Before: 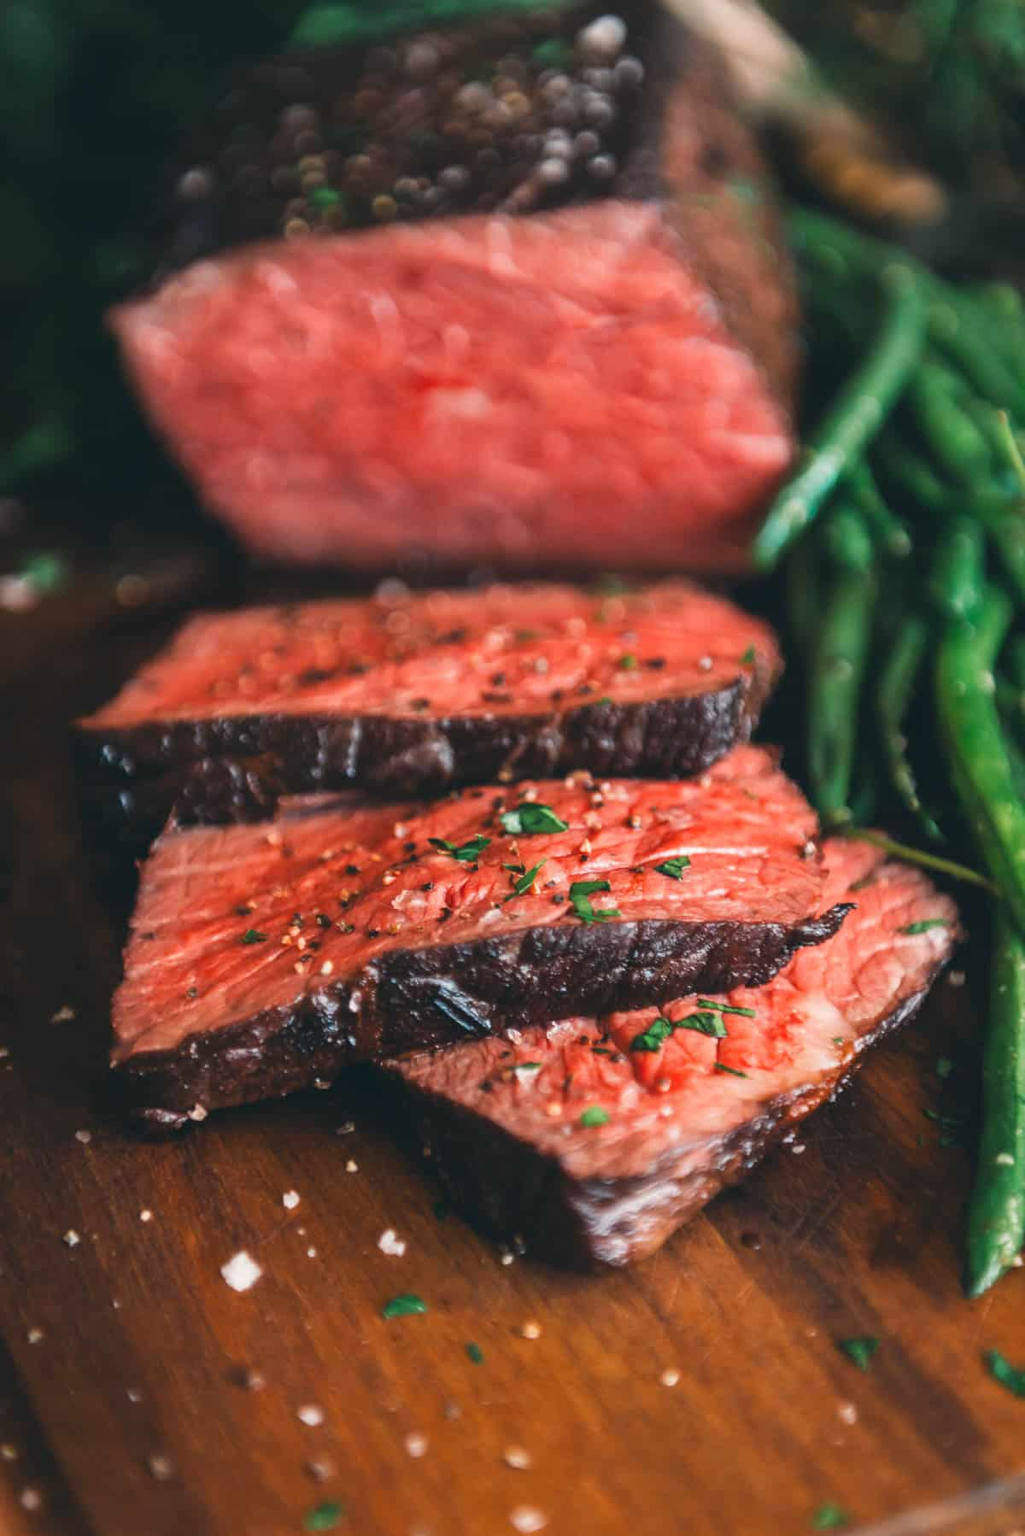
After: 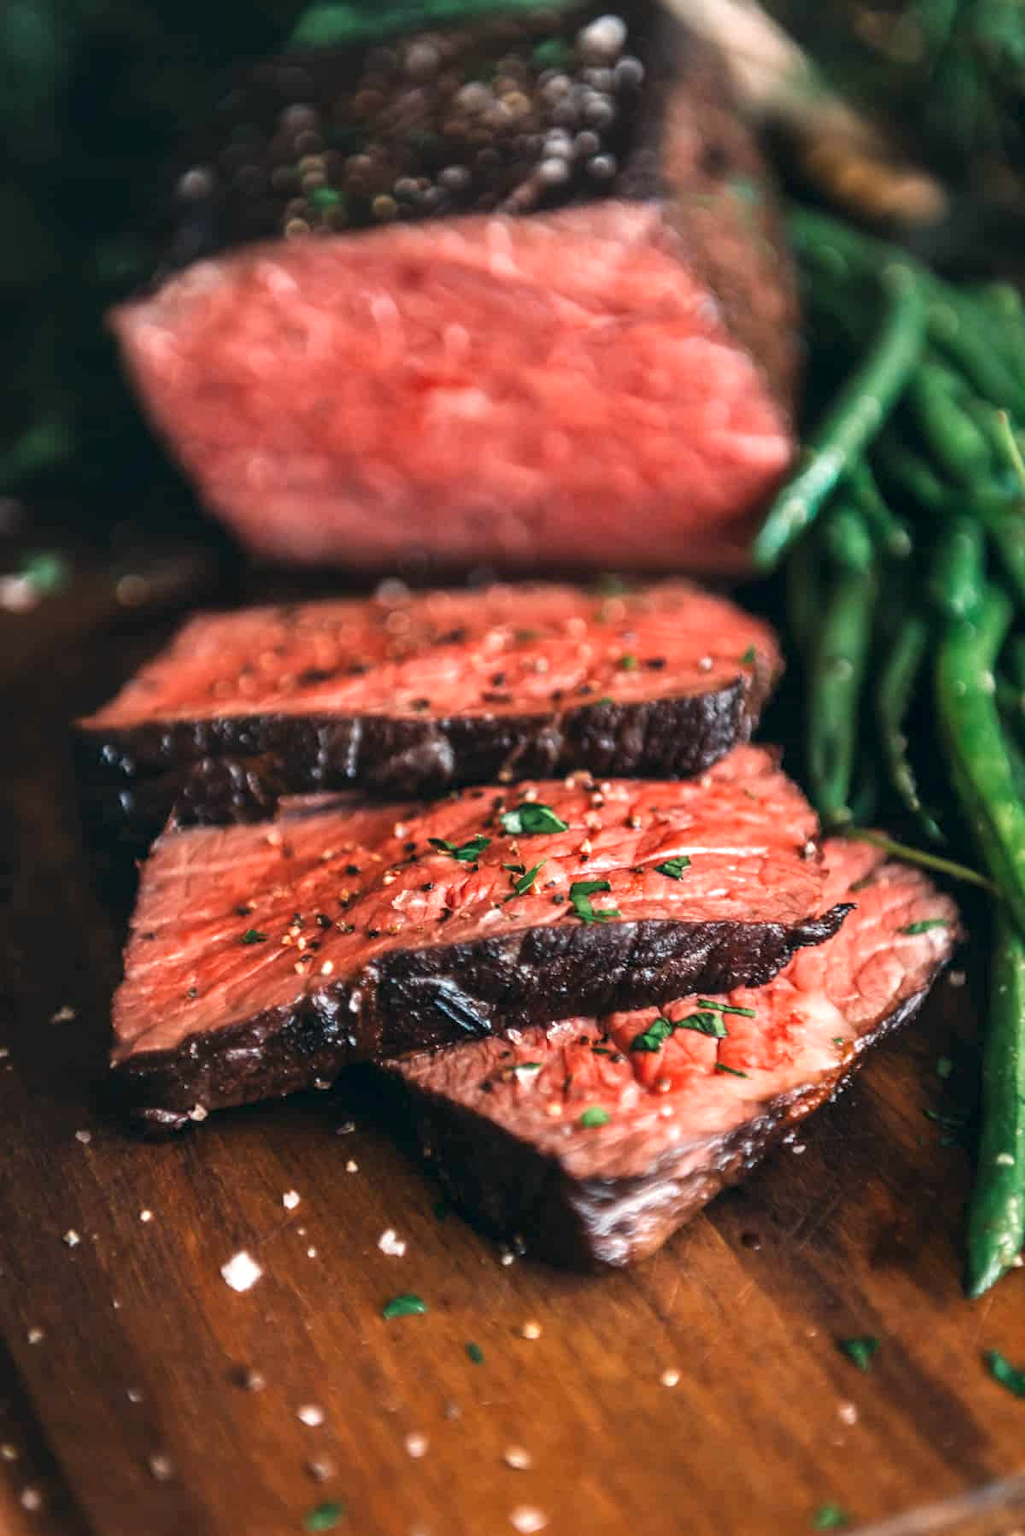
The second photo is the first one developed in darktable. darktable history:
local contrast: detail 134%, midtone range 0.747
